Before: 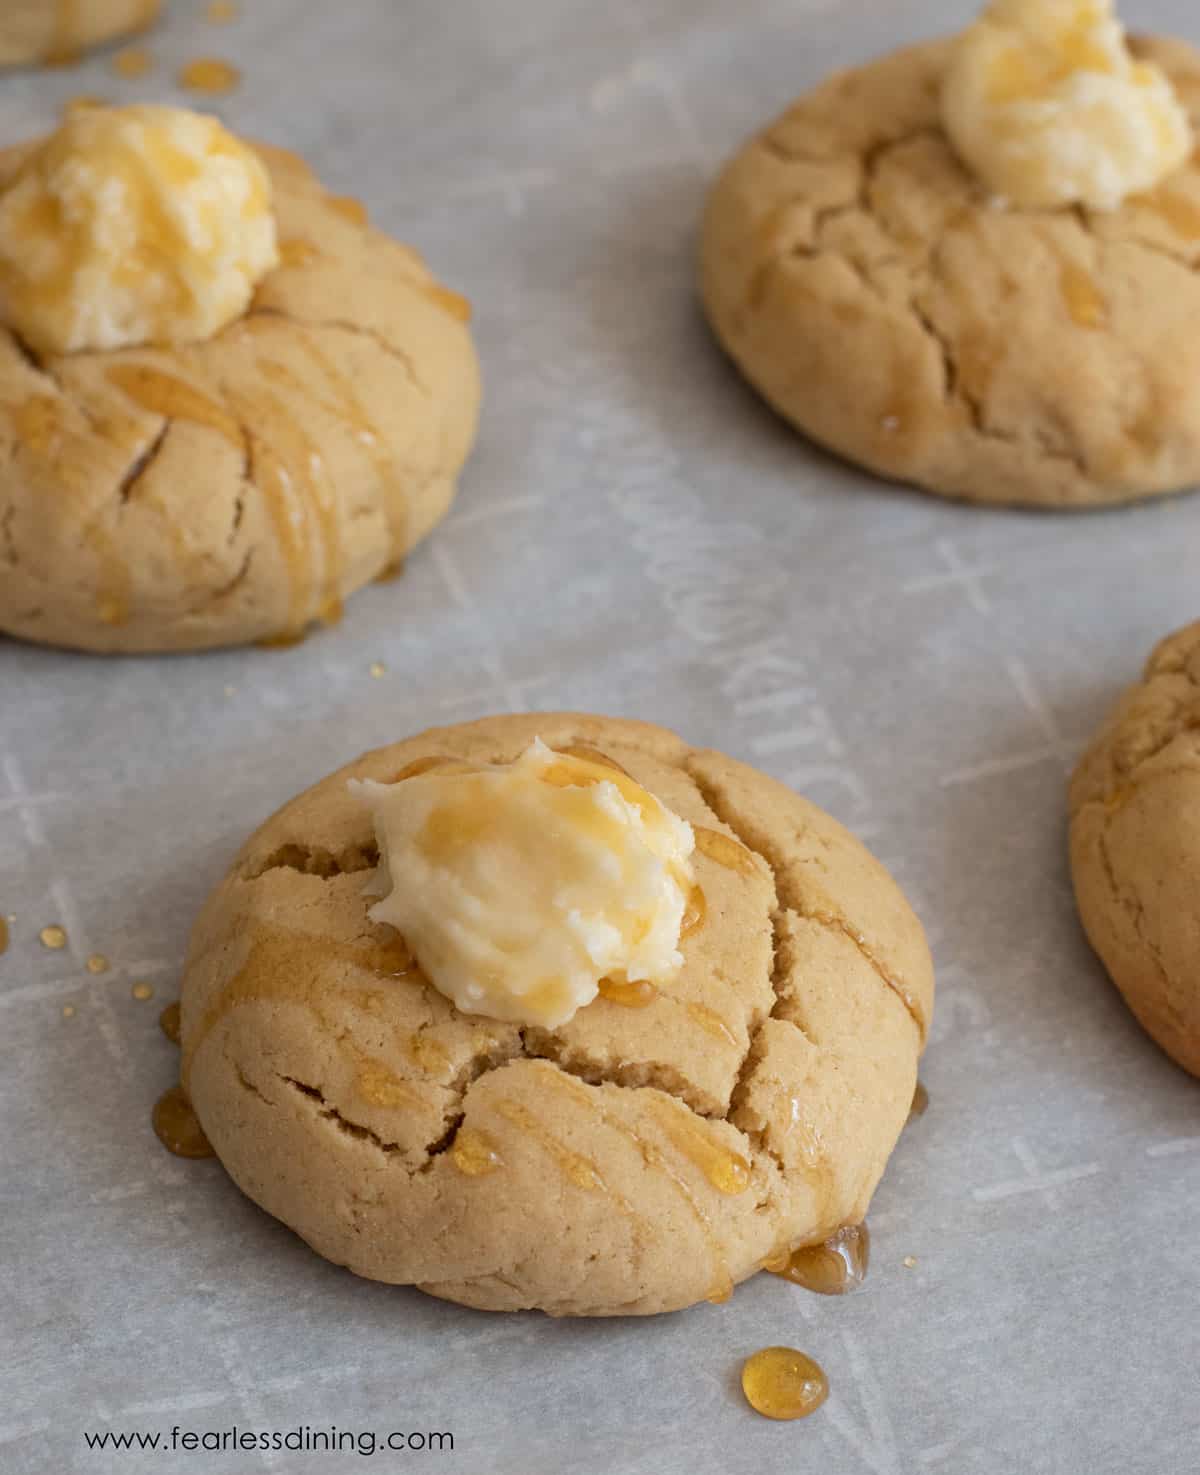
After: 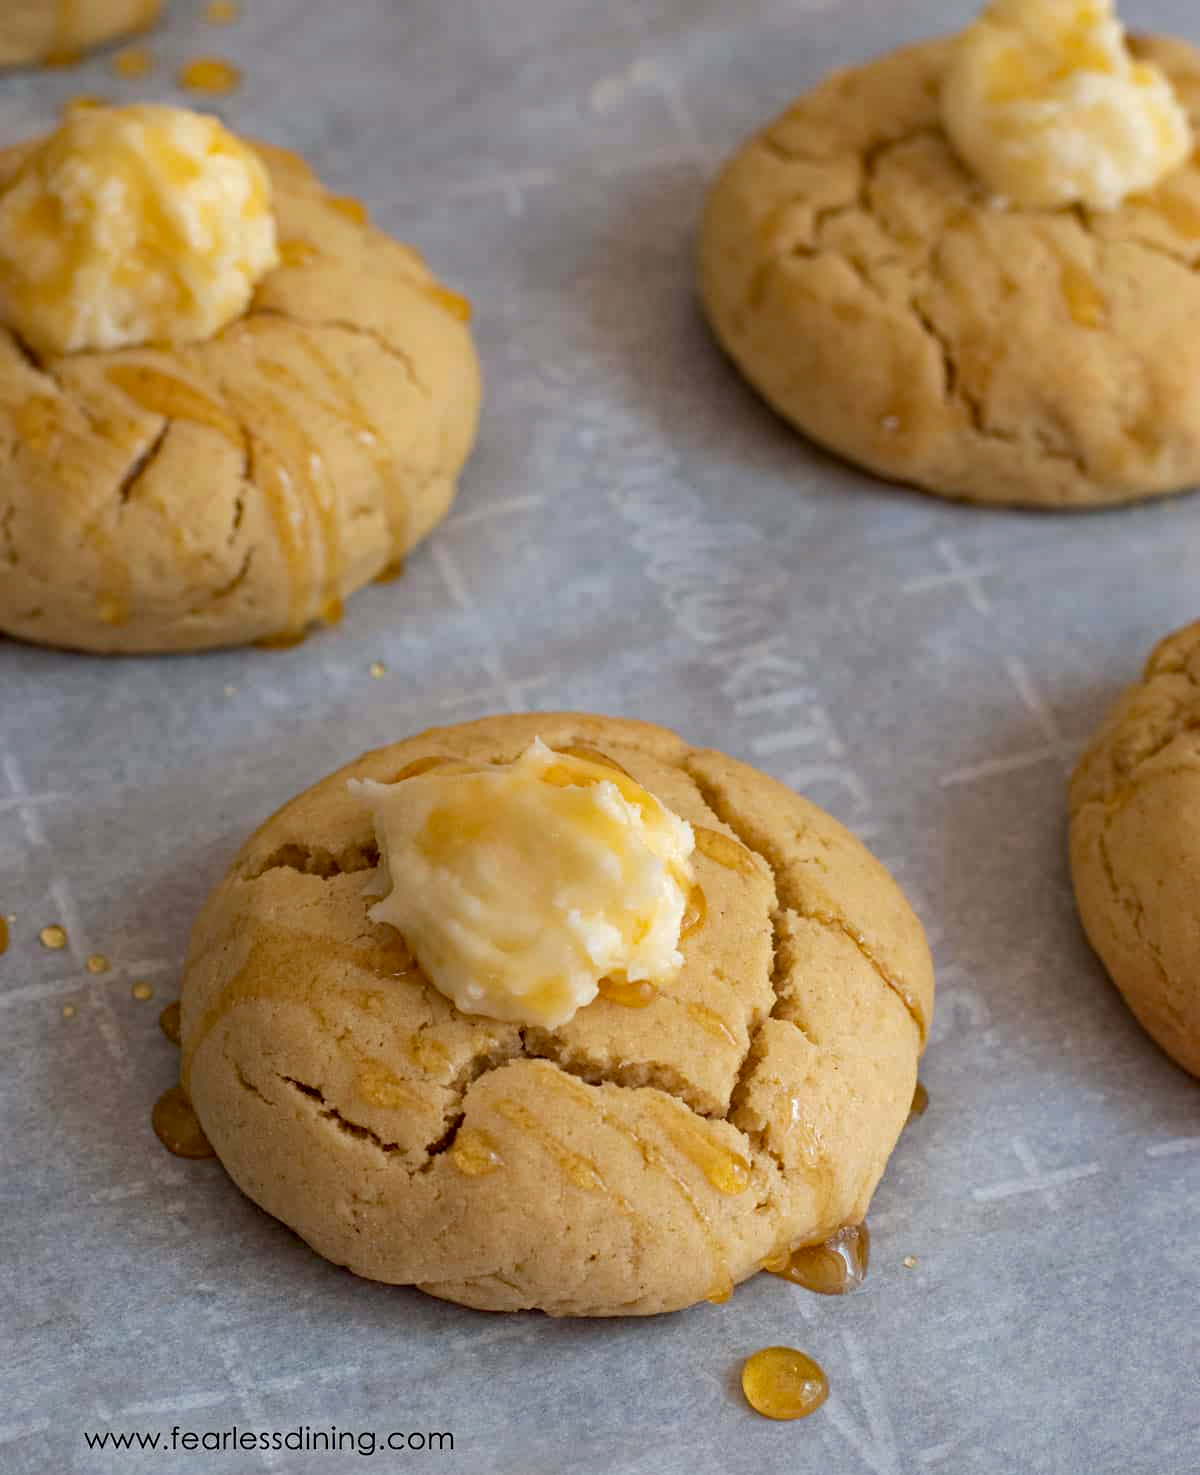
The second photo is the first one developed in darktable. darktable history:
haze removal: strength 0.407, distance 0.216, compatibility mode true, adaptive false
